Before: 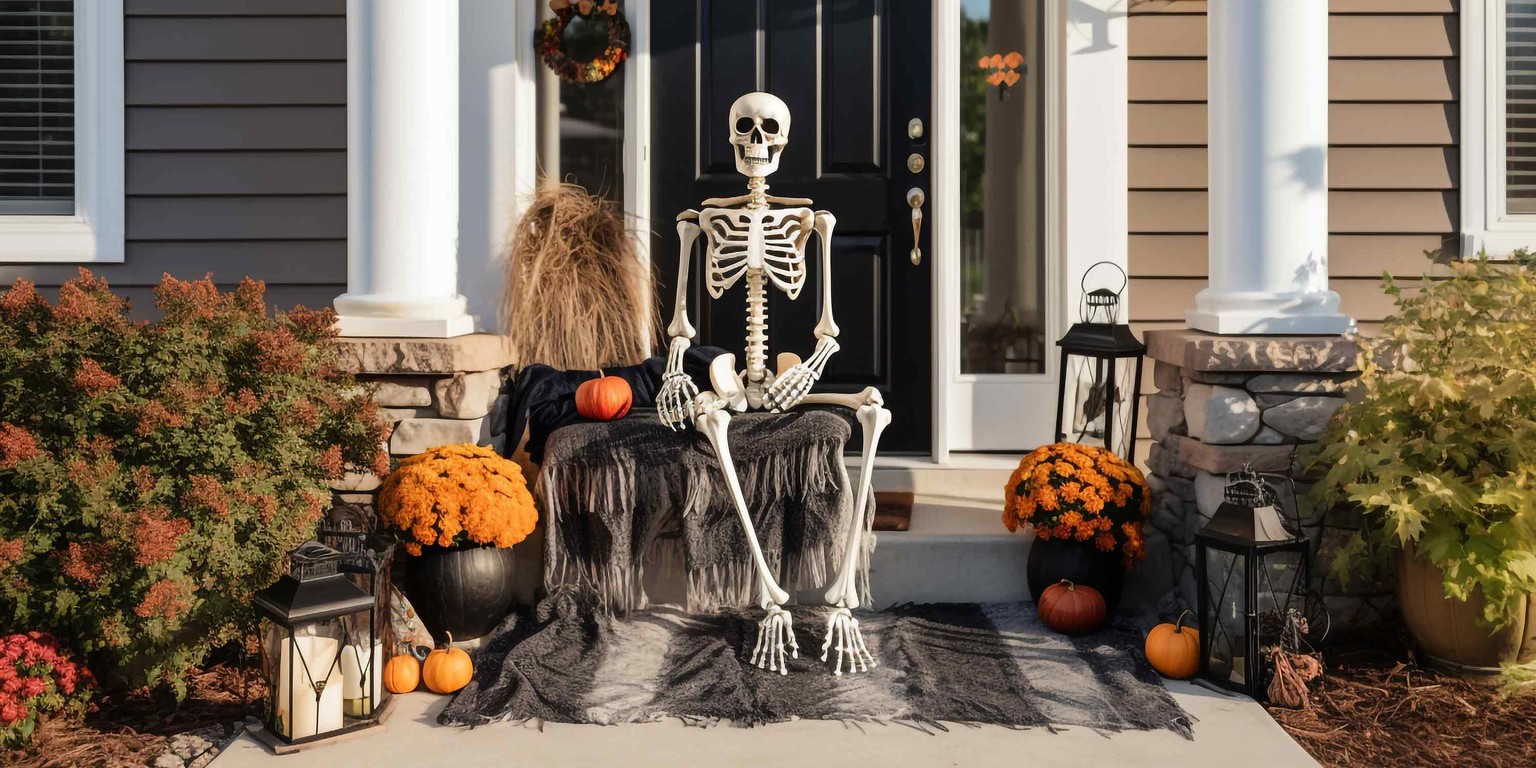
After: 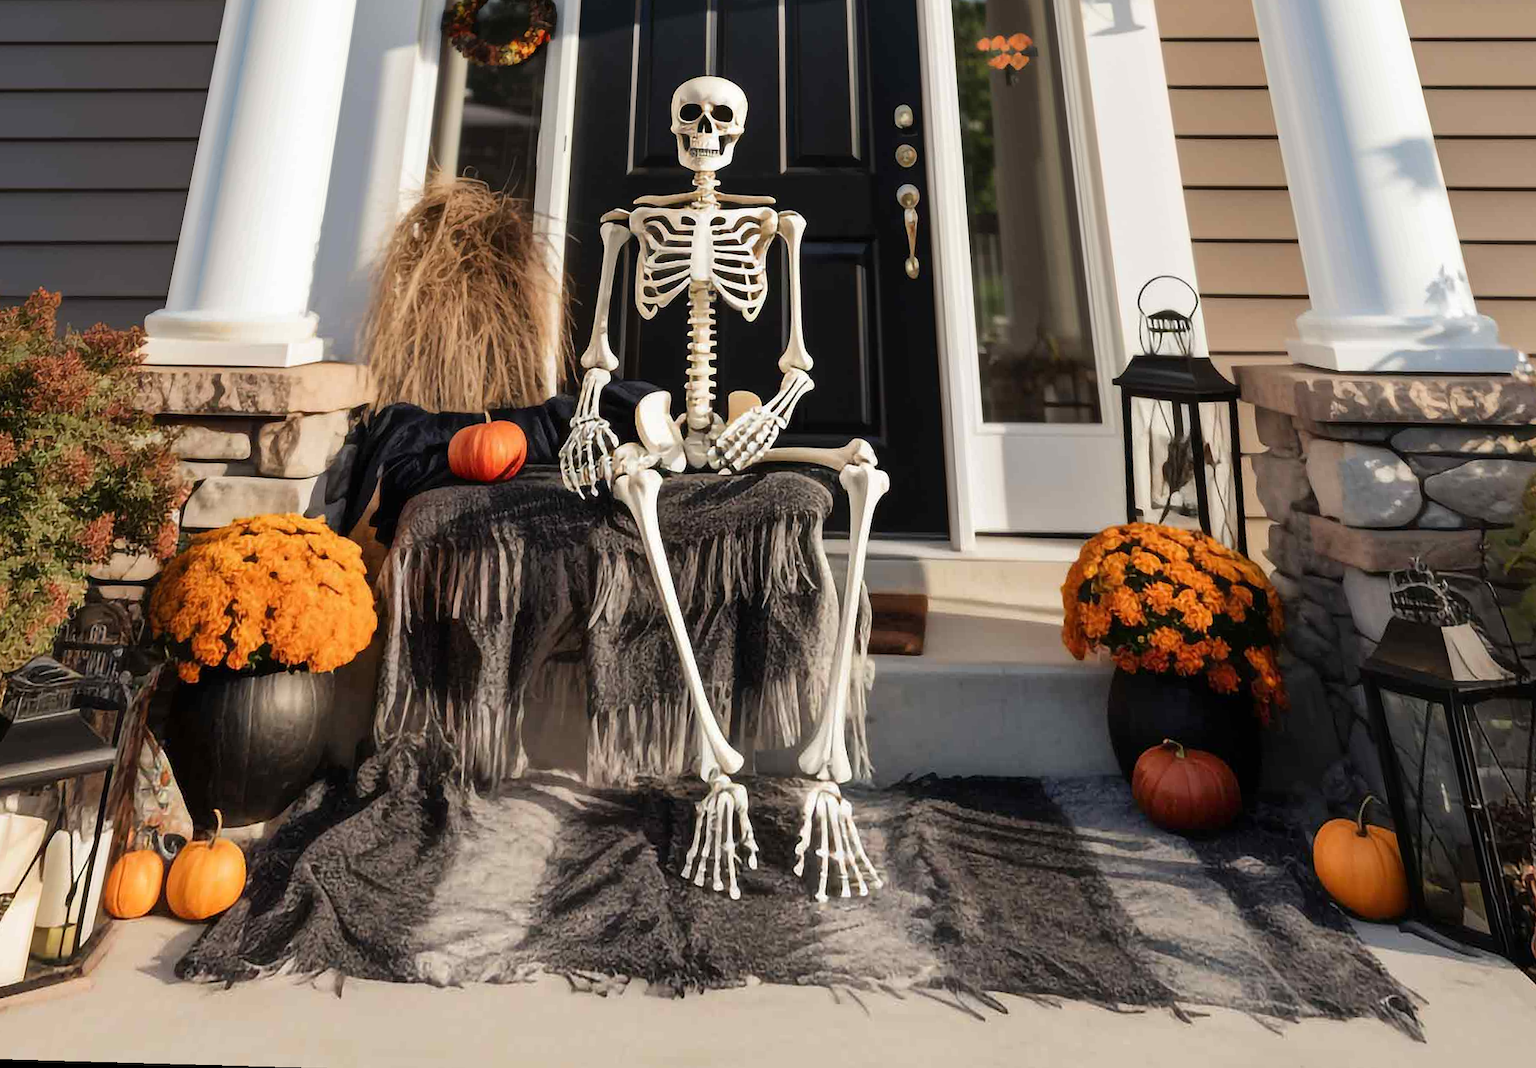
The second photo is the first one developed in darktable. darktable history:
crop: left 8.026%, right 7.374%
rotate and perspective: rotation 0.72°, lens shift (vertical) -0.352, lens shift (horizontal) -0.051, crop left 0.152, crop right 0.859, crop top 0.019, crop bottom 0.964
